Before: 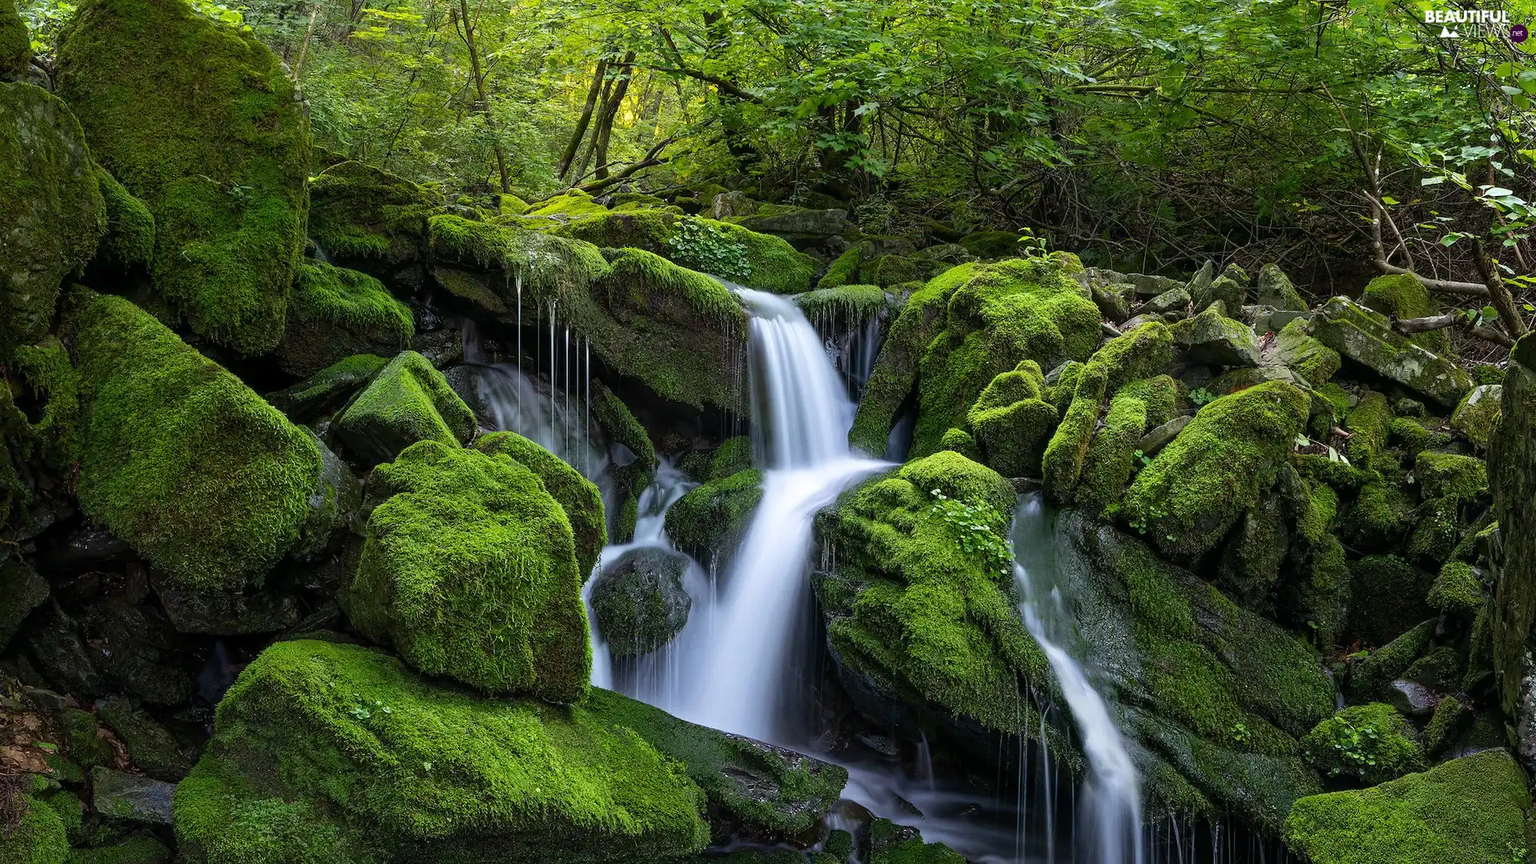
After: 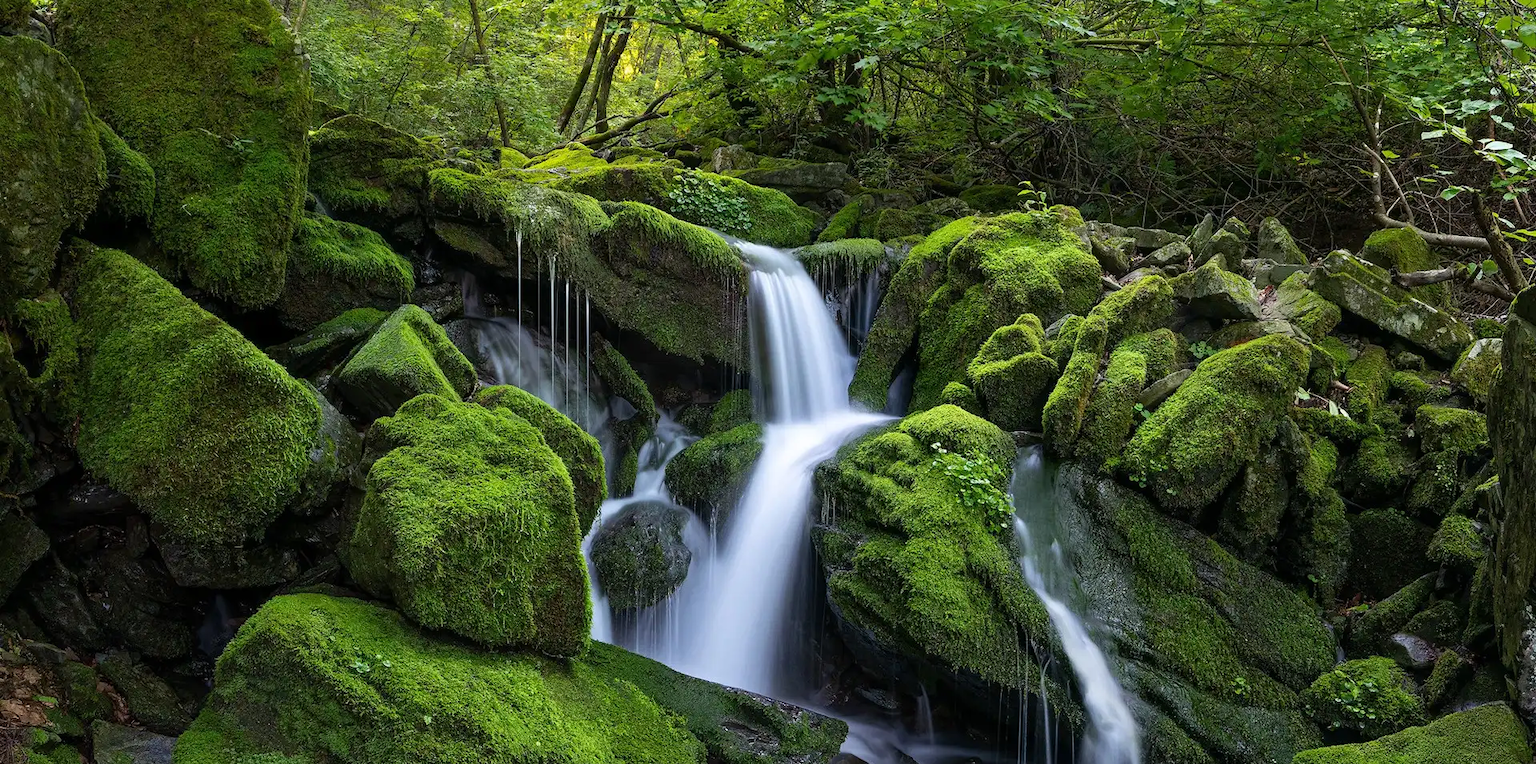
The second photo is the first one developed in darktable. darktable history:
crop and rotate: top 5.505%, bottom 5.938%
